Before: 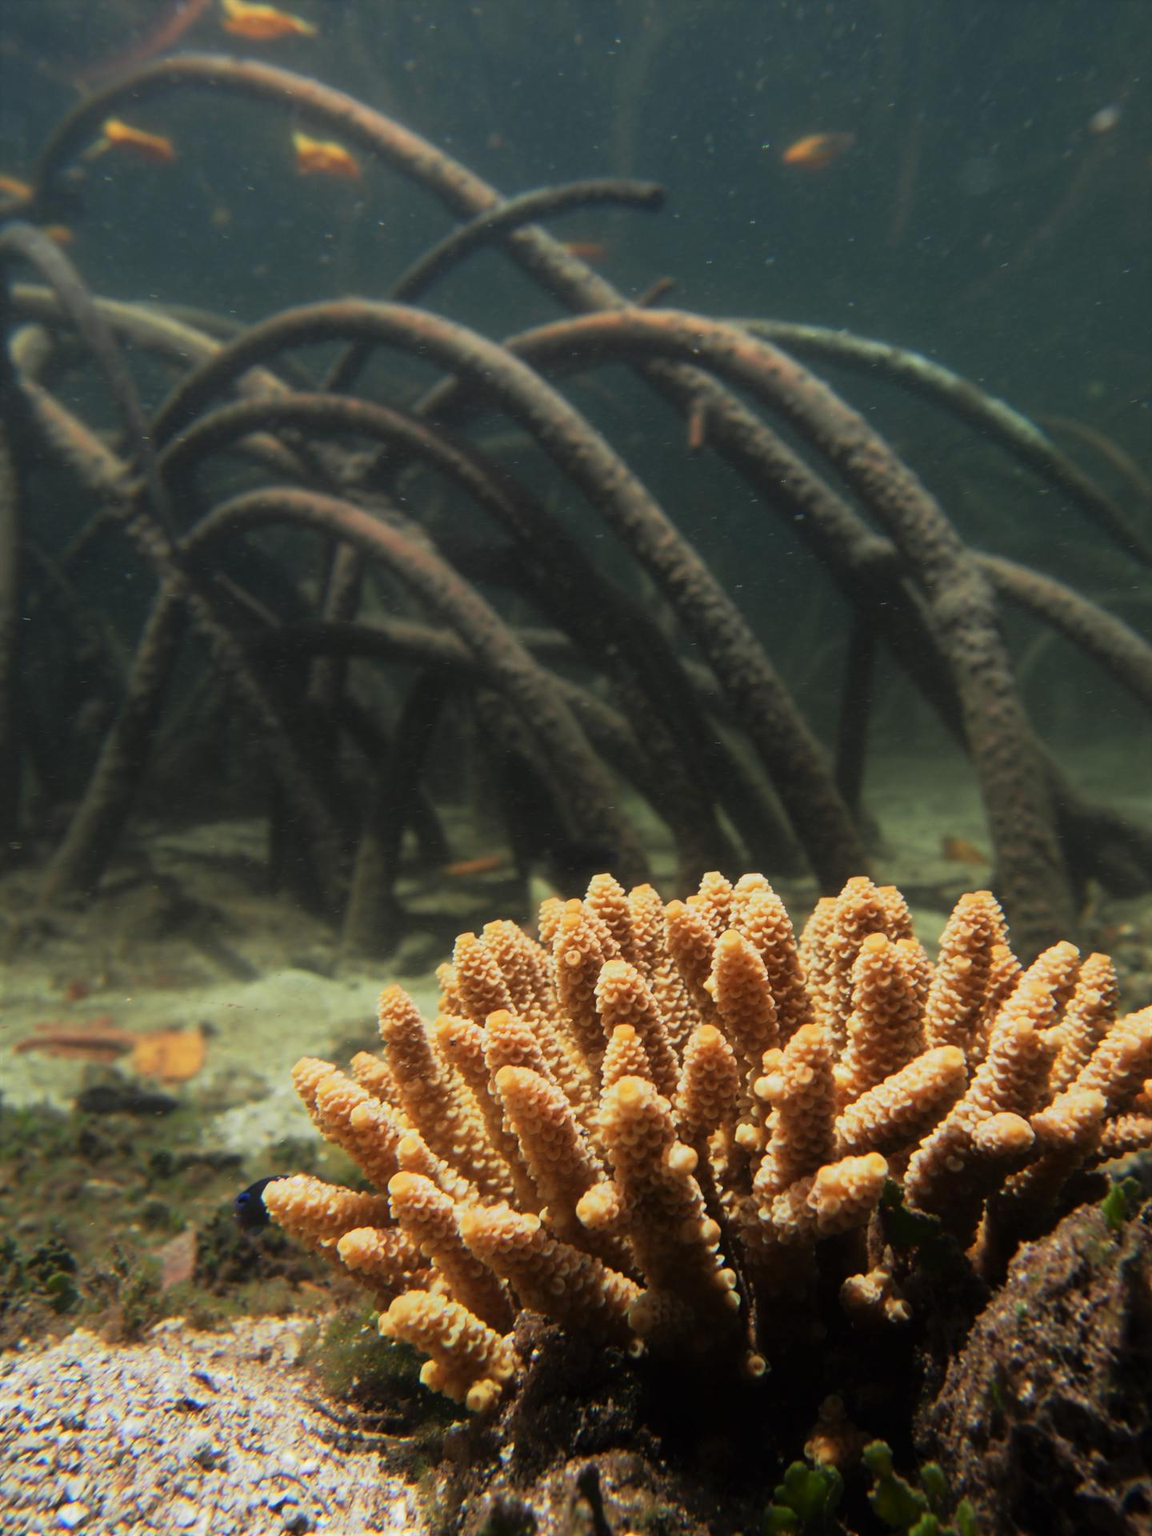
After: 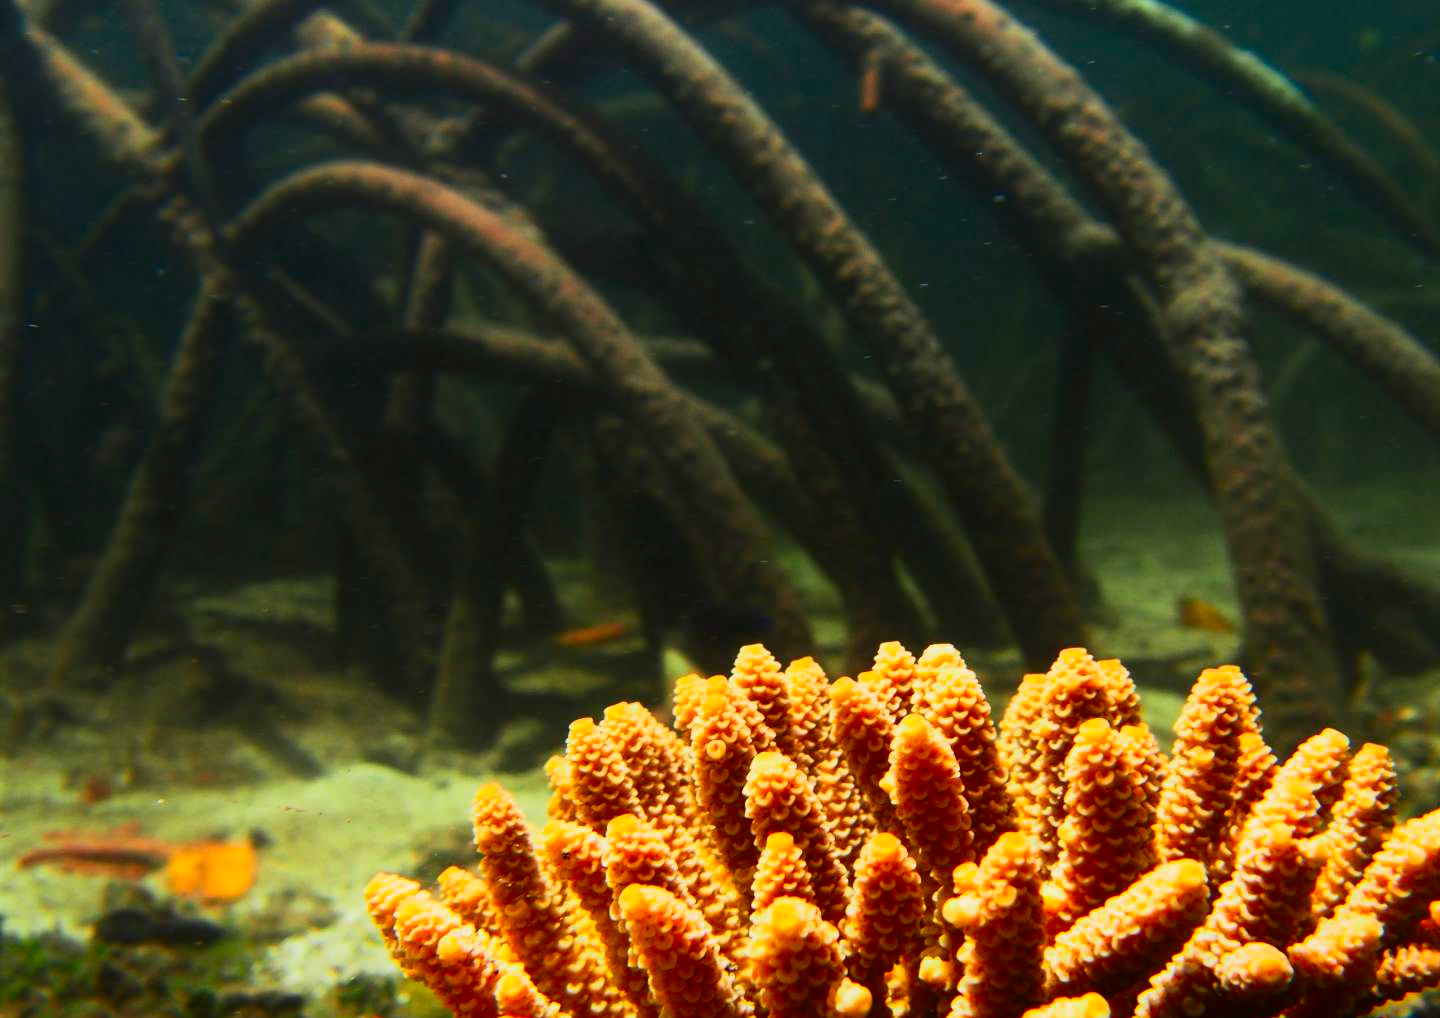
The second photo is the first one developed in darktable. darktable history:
crop and rotate: top 23.352%, bottom 23.618%
contrast brightness saturation: contrast 0.266, brightness 0.024, saturation 0.863
